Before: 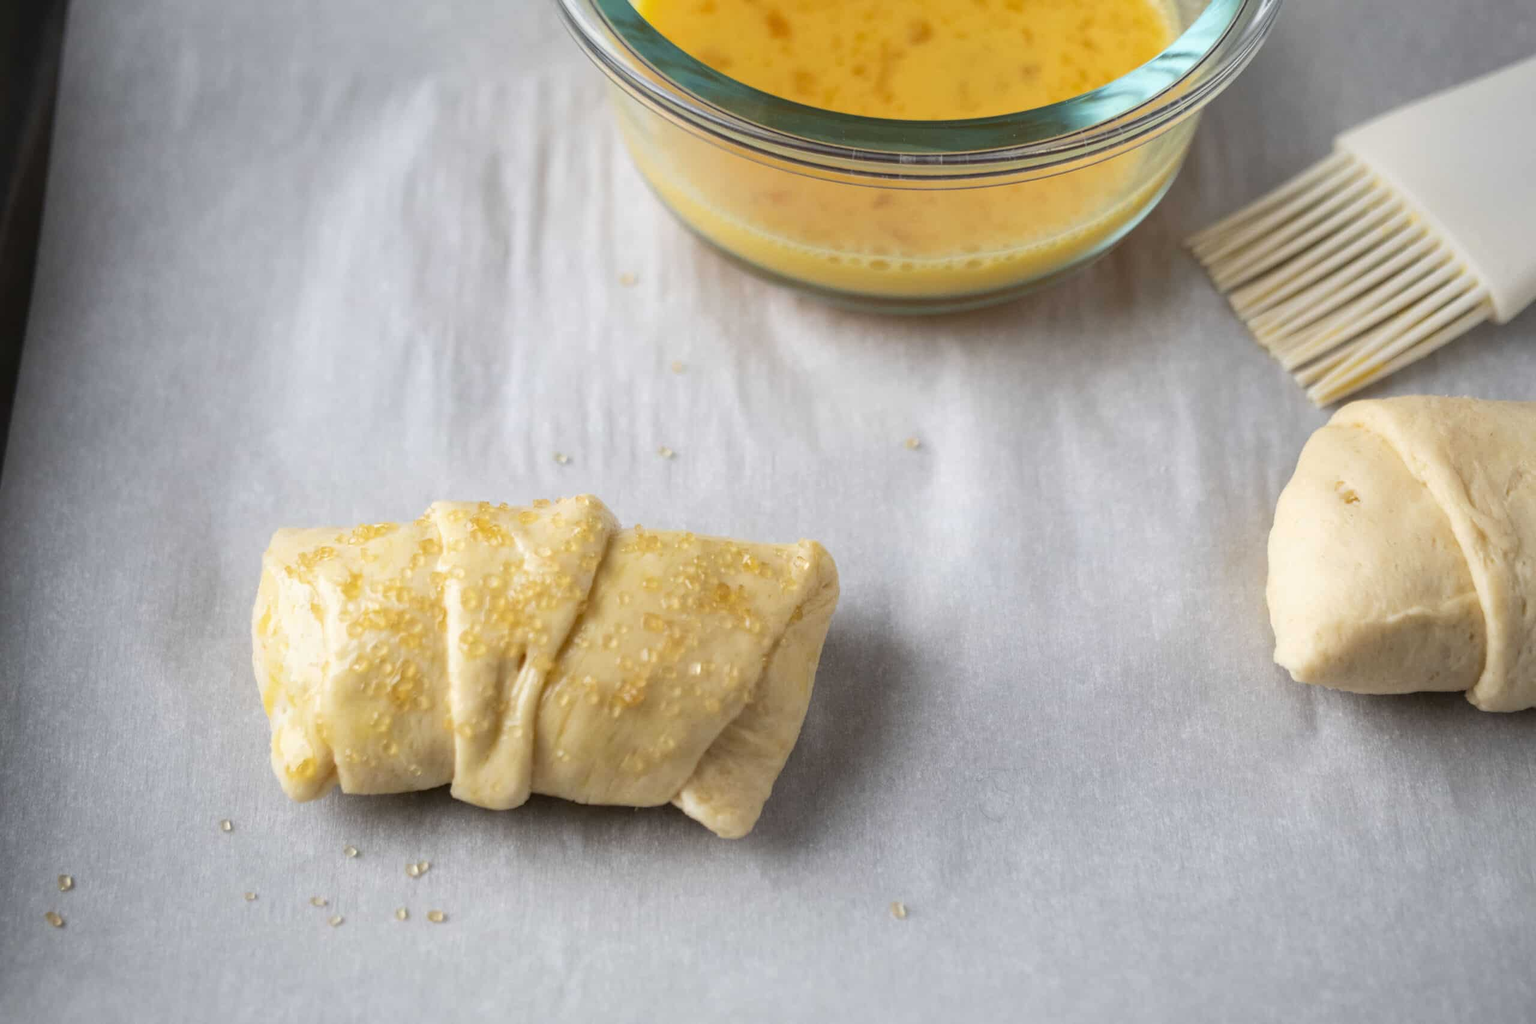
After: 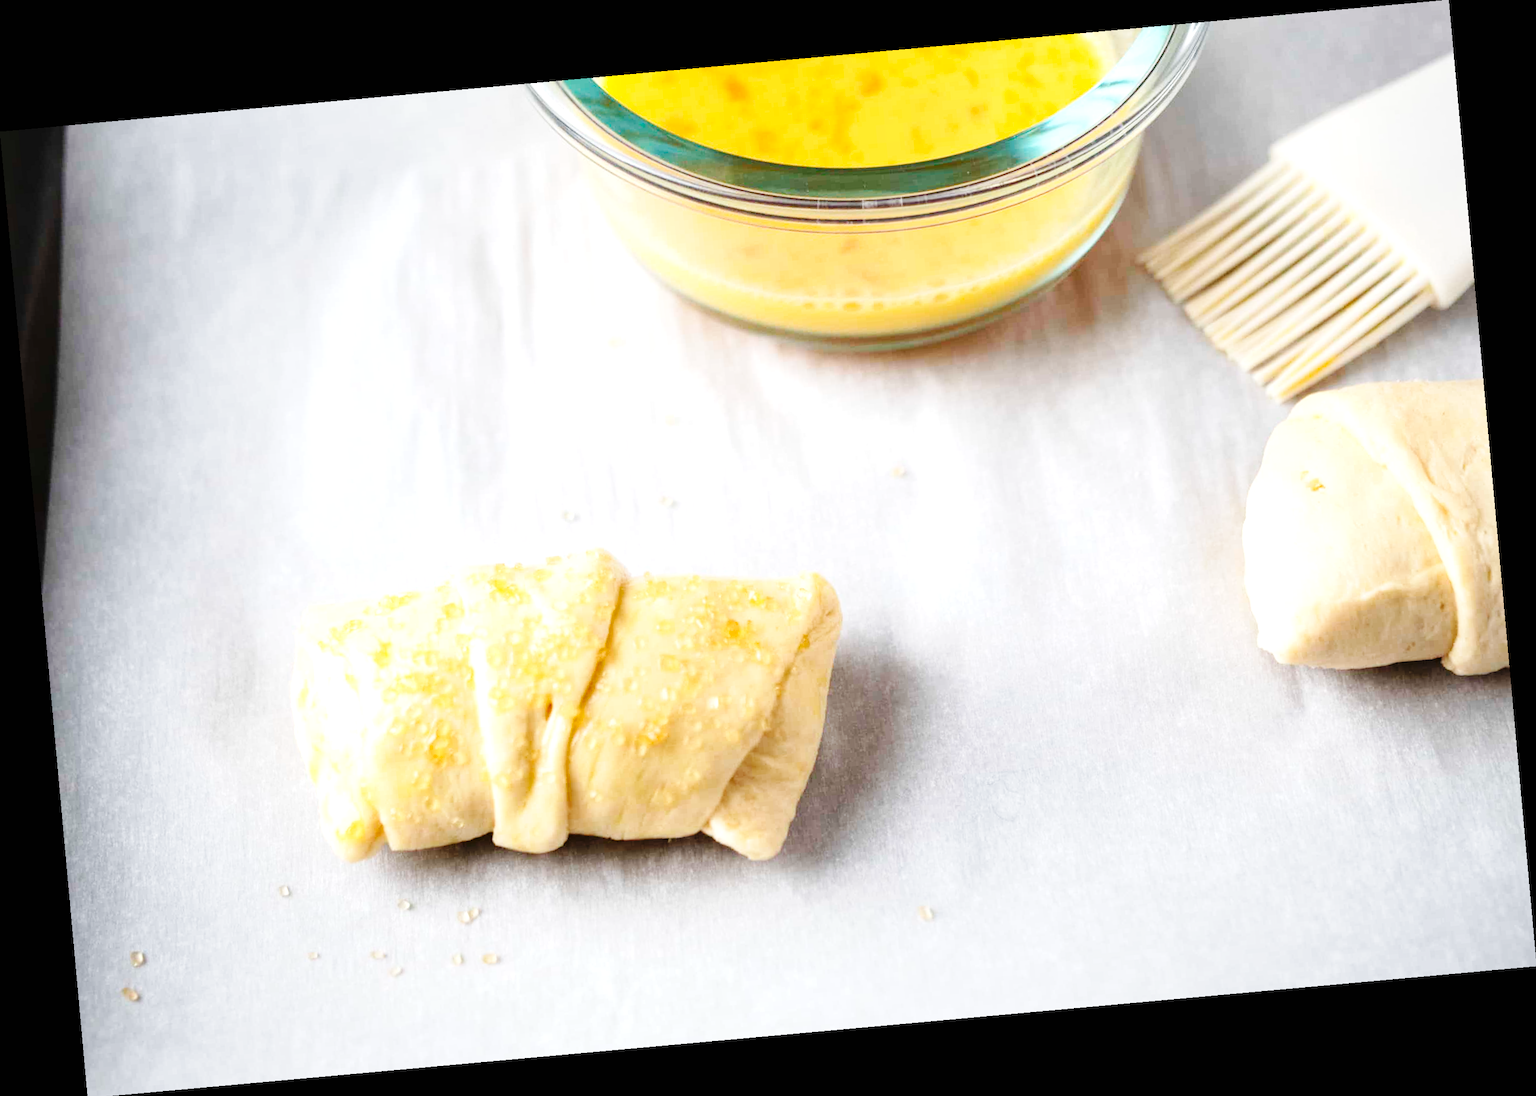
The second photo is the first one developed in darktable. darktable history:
exposure: black level correction 0, exposure 0.7 EV, compensate exposure bias true, compensate highlight preservation false
rotate and perspective: rotation -5.2°, automatic cropping off
base curve: curves: ch0 [(0, 0) (0.036, 0.025) (0.121, 0.166) (0.206, 0.329) (0.605, 0.79) (1, 1)], preserve colors none
